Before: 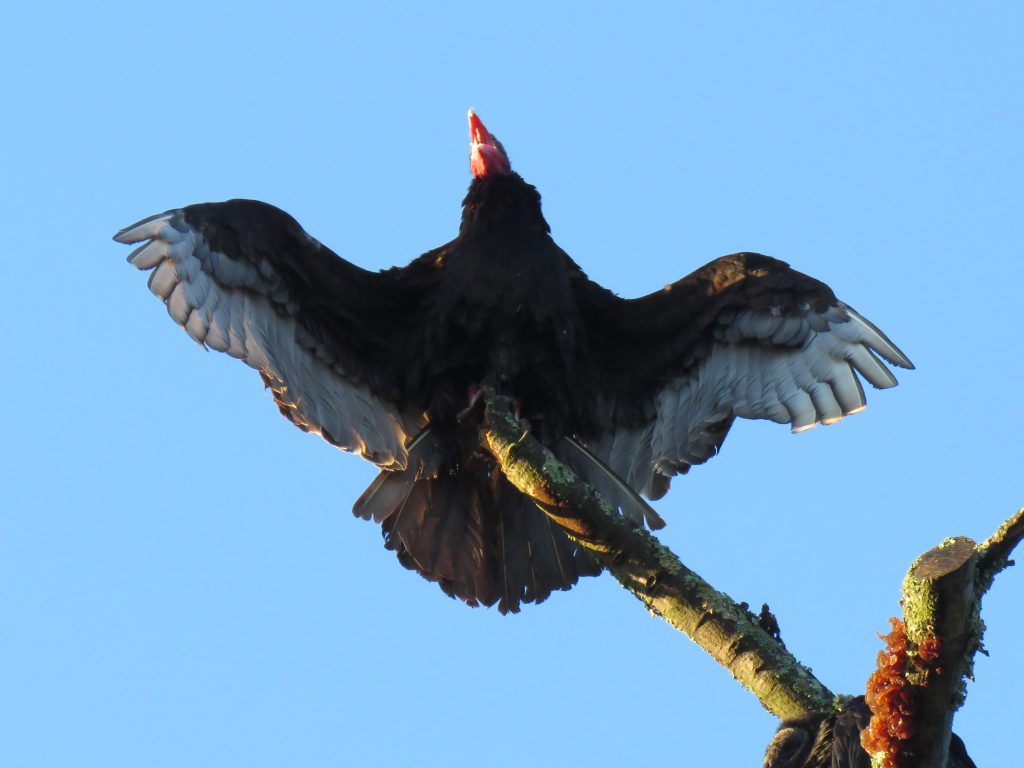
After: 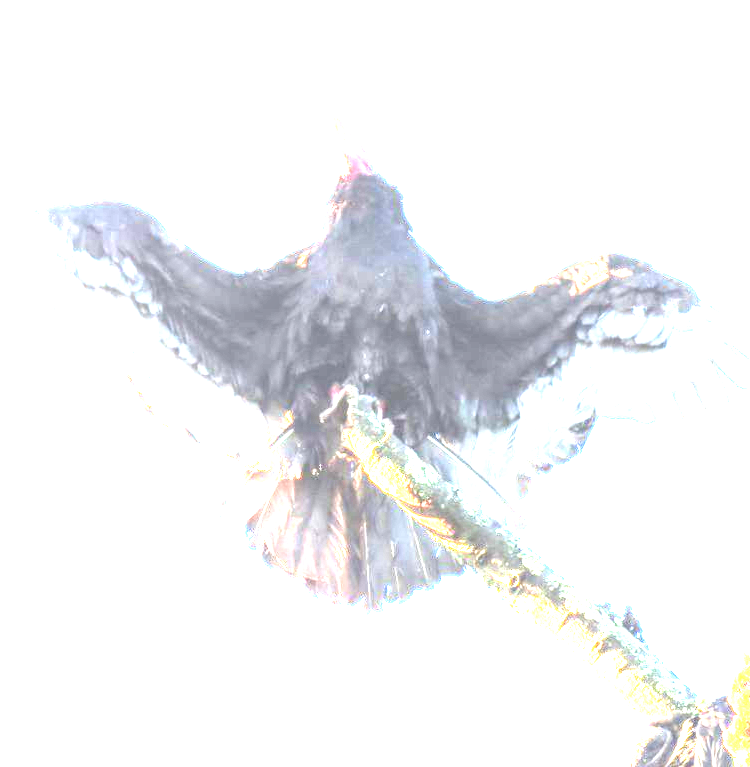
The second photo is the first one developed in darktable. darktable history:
crop: left 13.443%, right 13.31%
local contrast: on, module defaults
exposure: black level correction 0, exposure 4 EV, compensate exposure bias true, compensate highlight preservation false
